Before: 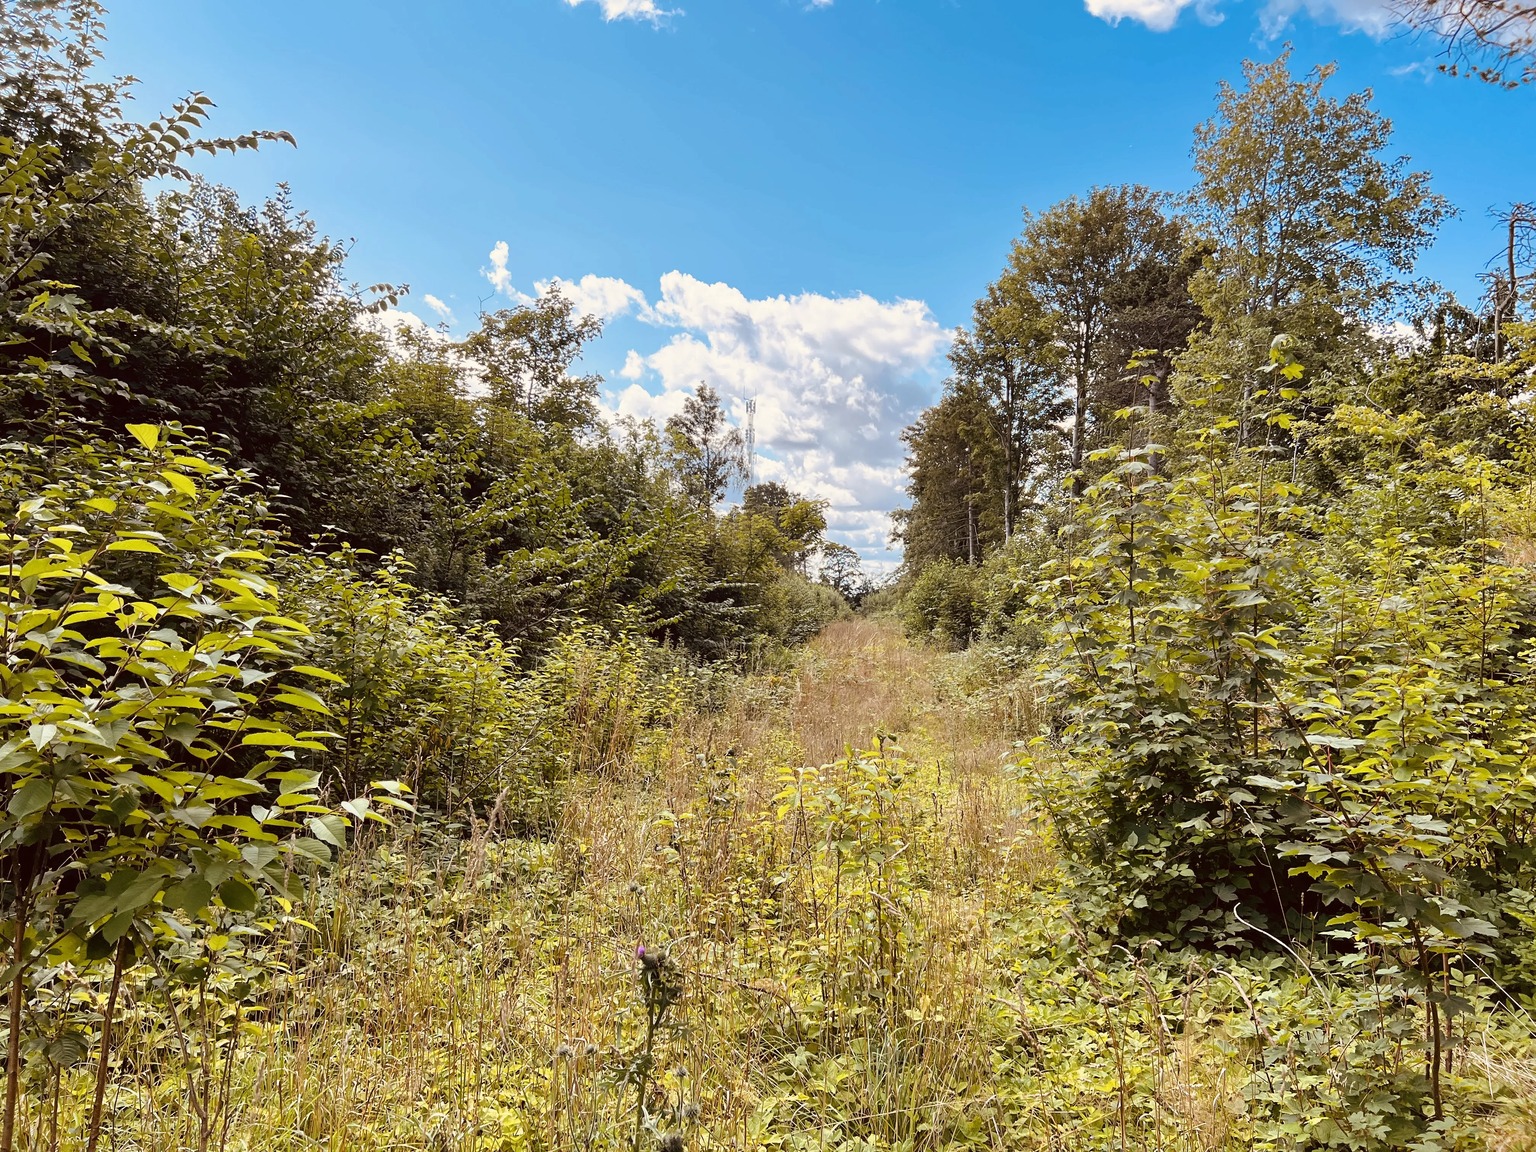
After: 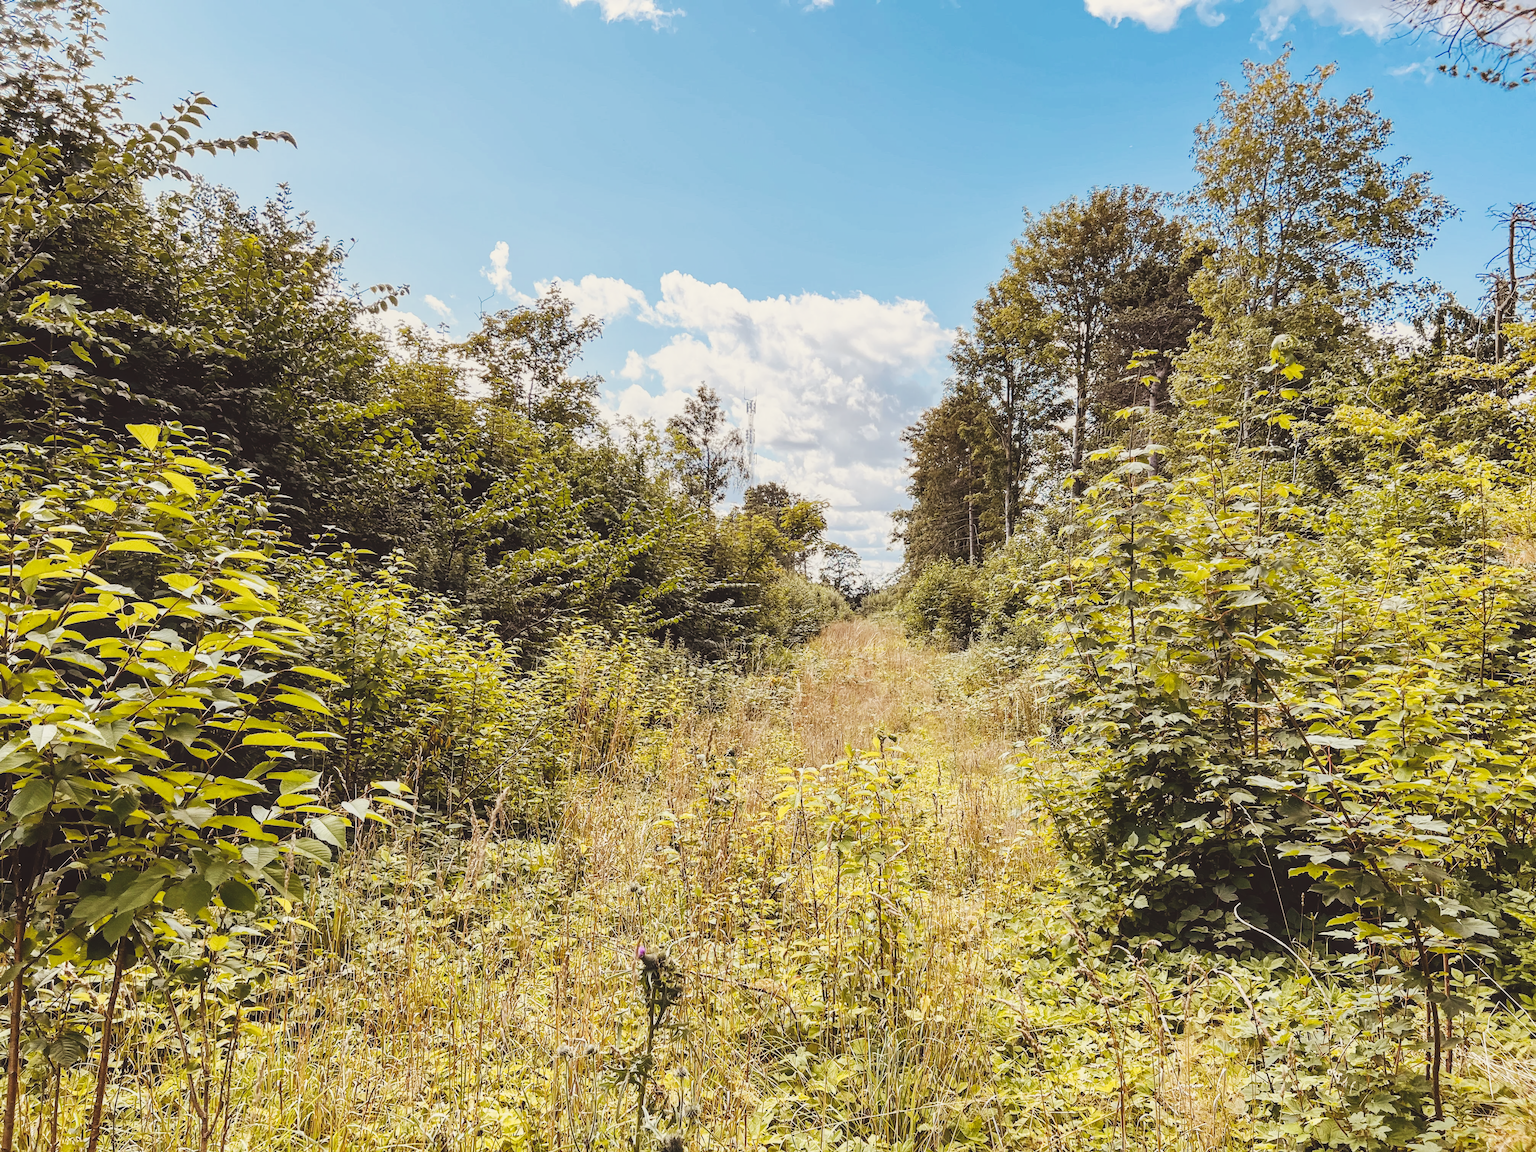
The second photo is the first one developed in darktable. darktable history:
color correction: highlights b* 3.03
tone curve: curves: ch0 [(0, 0.11) (0.181, 0.223) (0.405, 0.46) (0.456, 0.528) (0.634, 0.728) (0.877, 0.89) (0.984, 0.935)]; ch1 [(0, 0.052) (0.443, 0.43) (0.492, 0.485) (0.566, 0.579) (0.595, 0.625) (0.608, 0.654) (0.65, 0.708) (1, 0.961)]; ch2 [(0, 0) (0.33, 0.301) (0.421, 0.443) (0.447, 0.489) (0.495, 0.492) (0.537, 0.57) (0.586, 0.591) (0.663, 0.686) (1, 1)], preserve colors none
local contrast: on, module defaults
